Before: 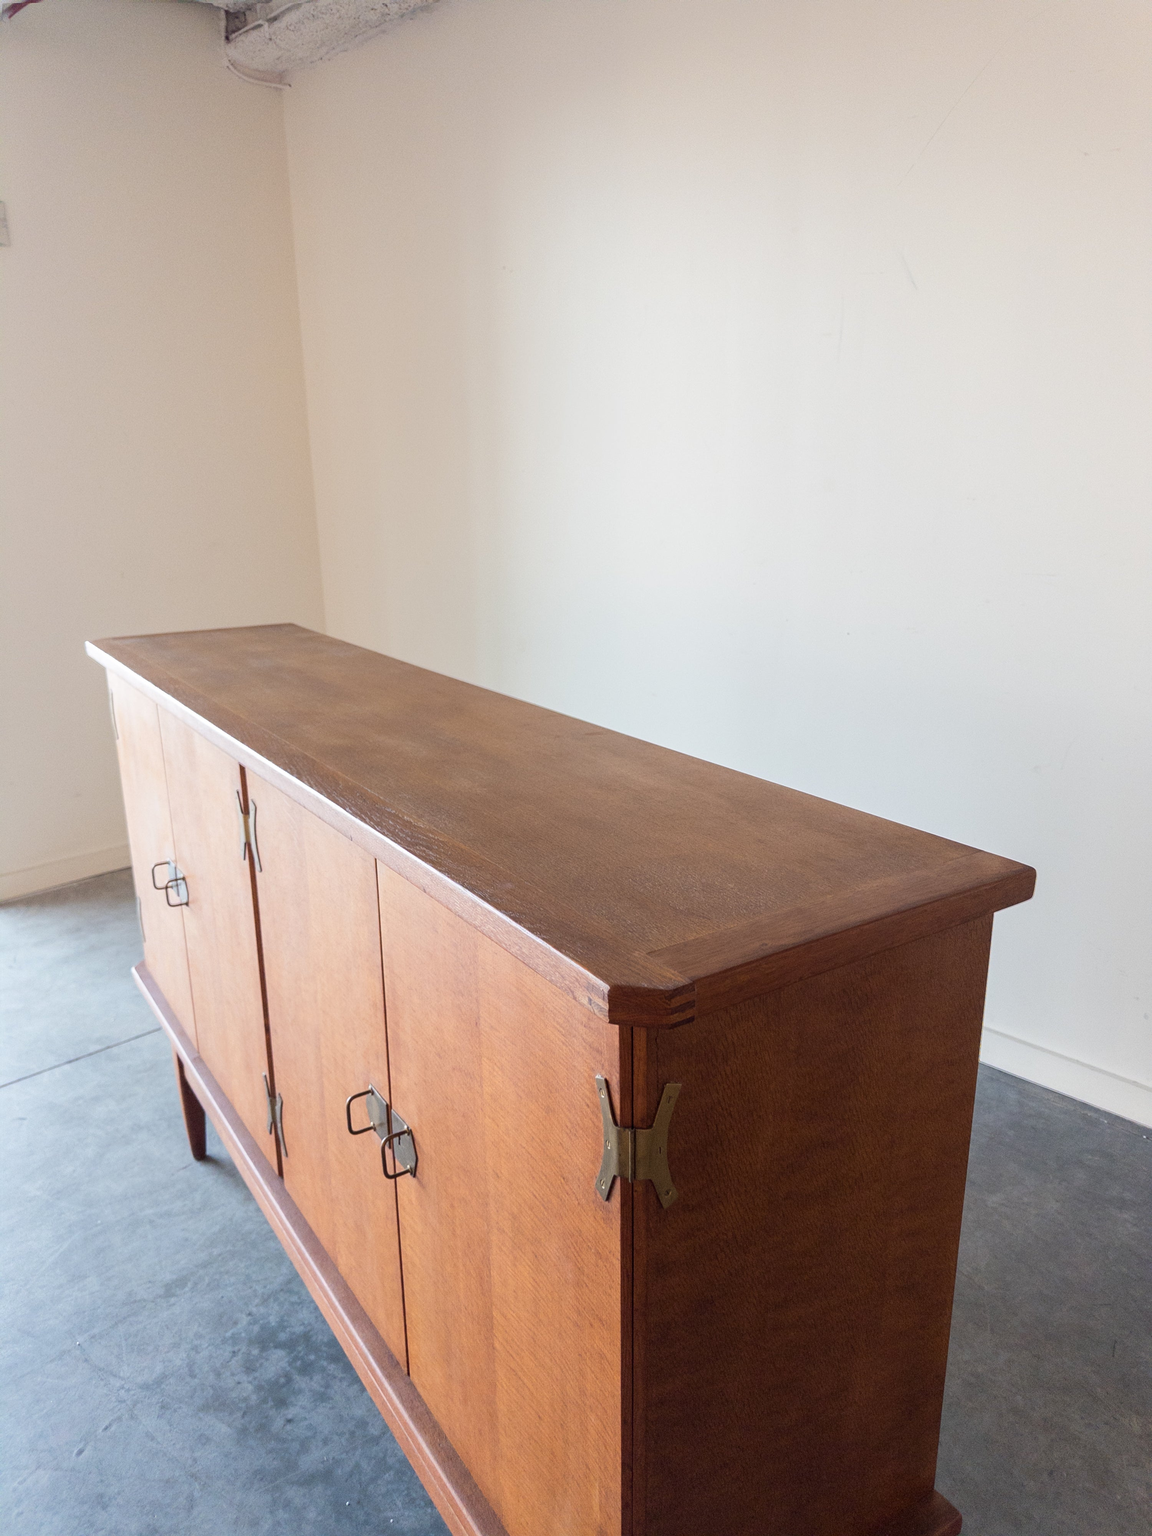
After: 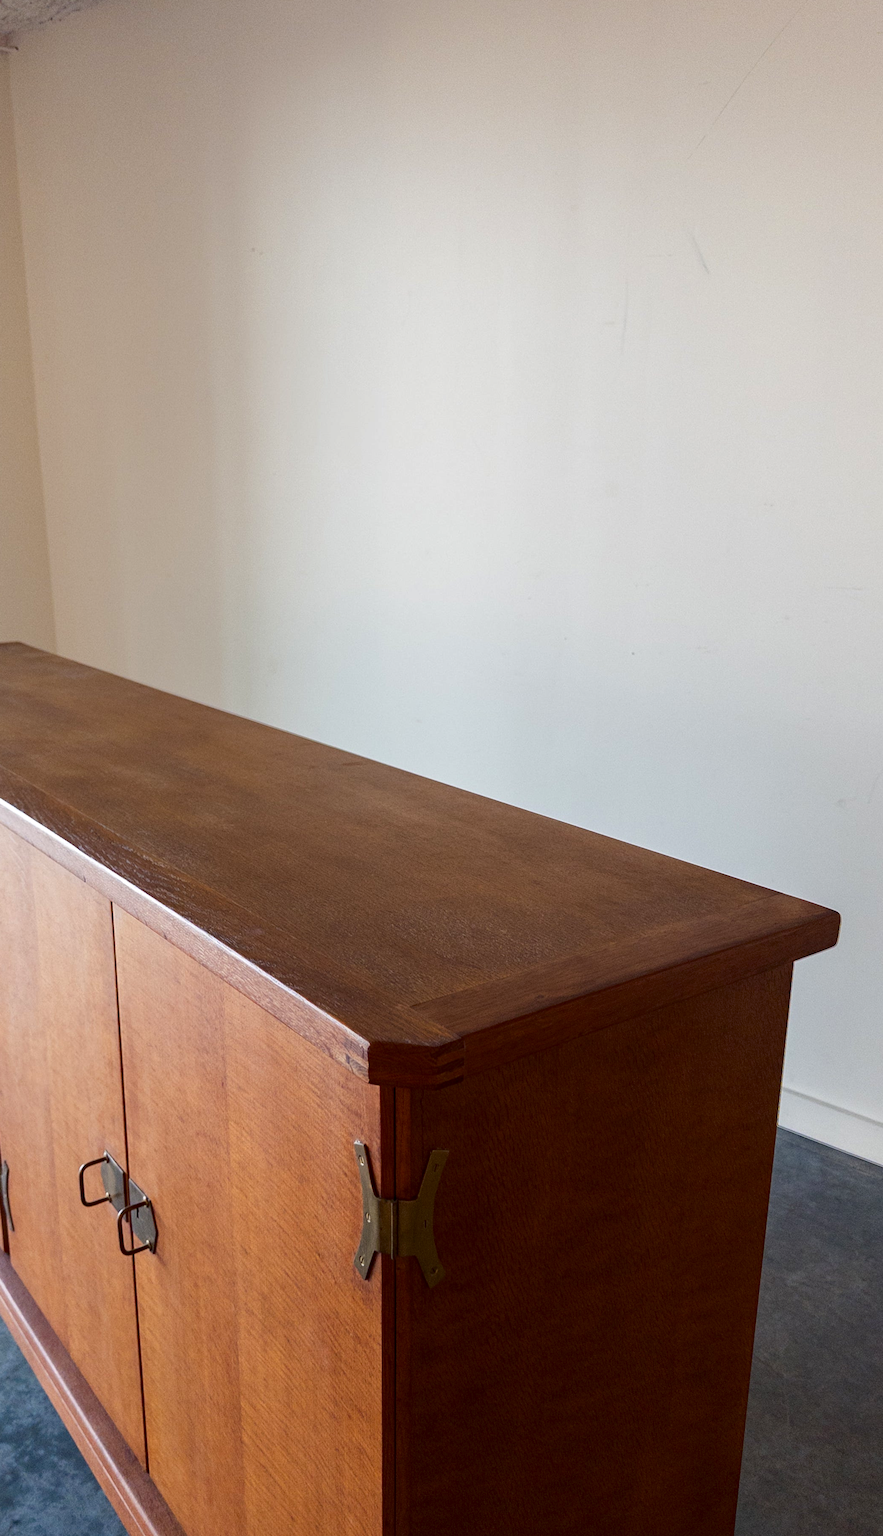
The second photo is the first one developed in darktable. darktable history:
contrast brightness saturation: brightness -0.214, saturation 0.077
crop and rotate: left 23.885%, top 2.737%, right 6.601%, bottom 6.654%
haze removal: compatibility mode true, adaptive false
